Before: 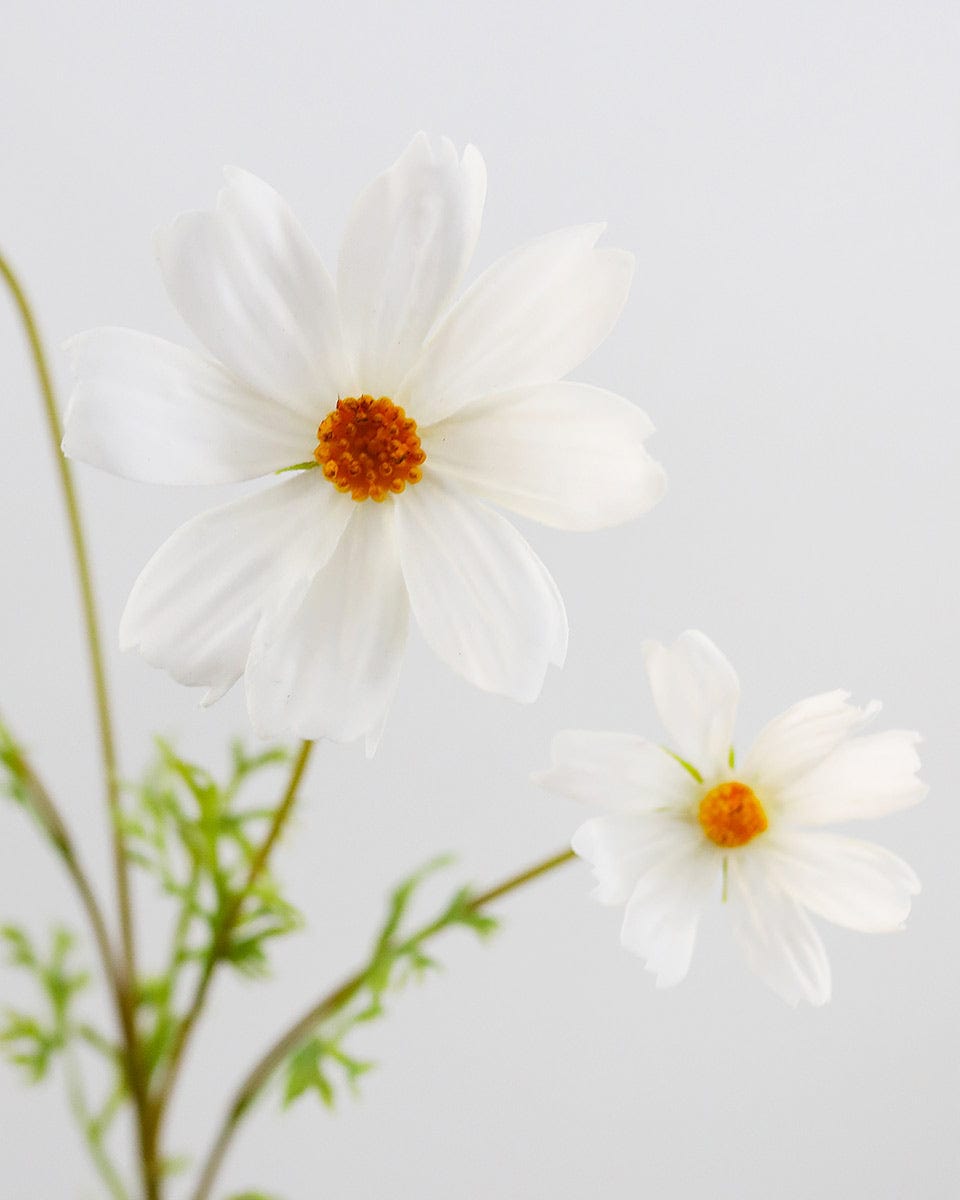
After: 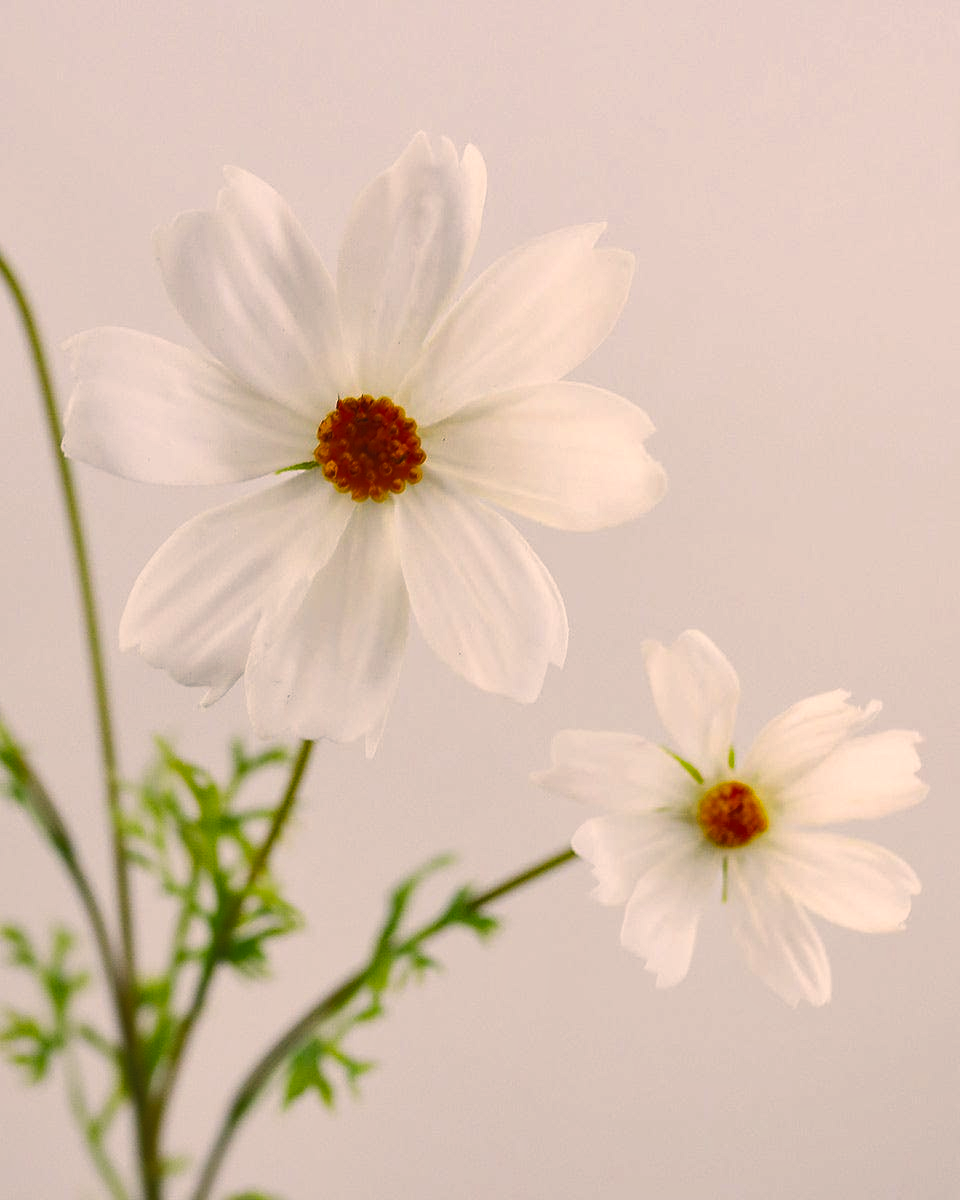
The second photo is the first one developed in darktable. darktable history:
color correction: highlights a* 10.37, highlights b* 13.88, shadows a* -9.68, shadows b* -14.88
shadows and highlights: low approximation 0.01, soften with gaussian
